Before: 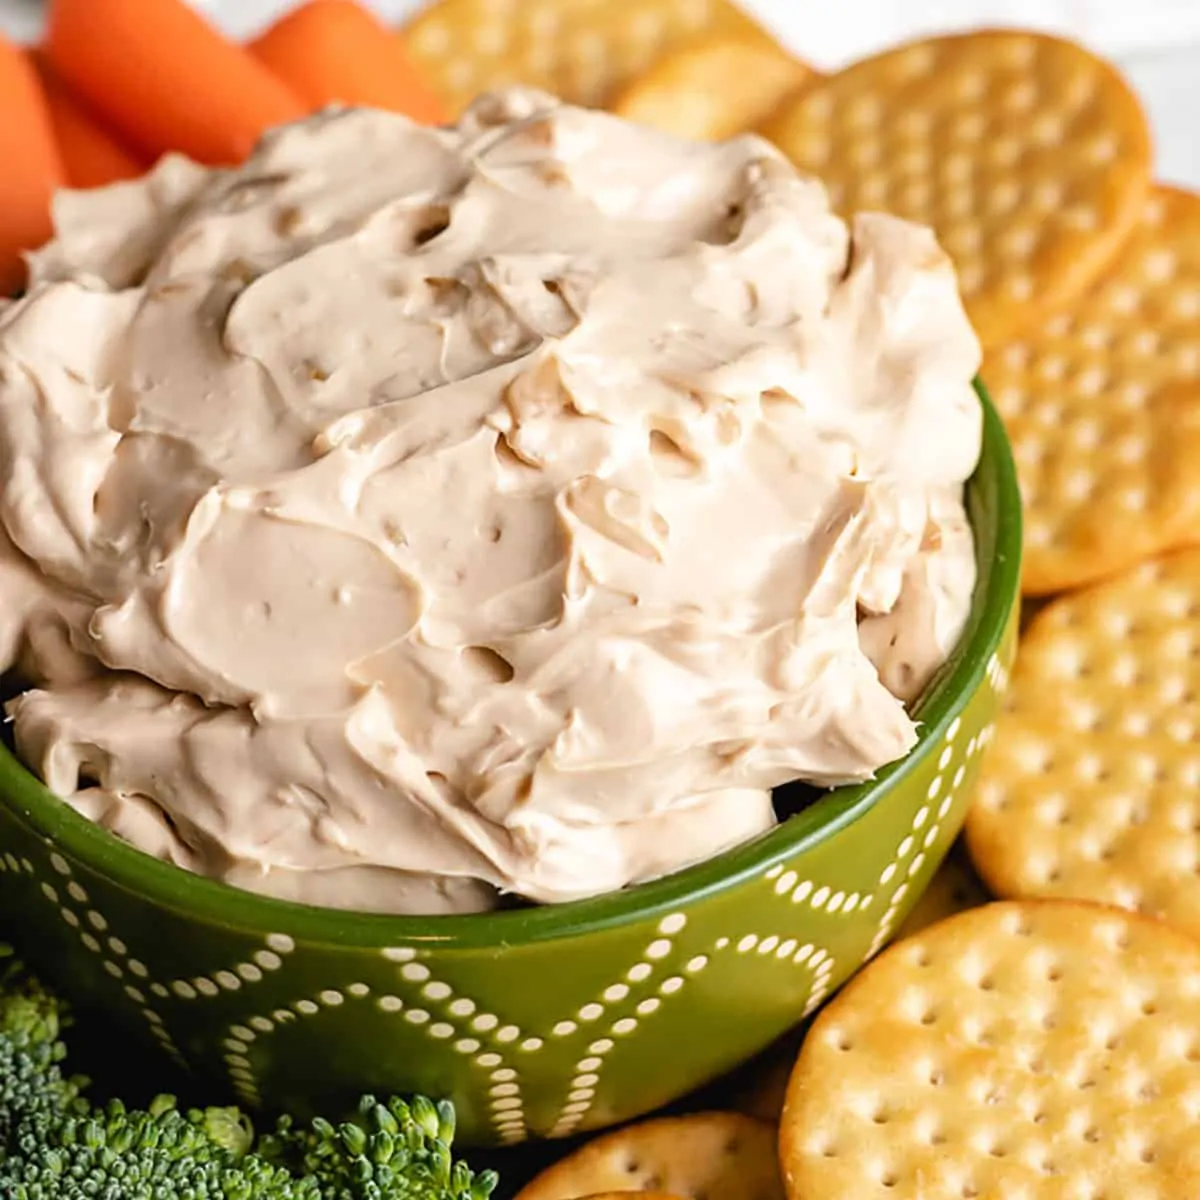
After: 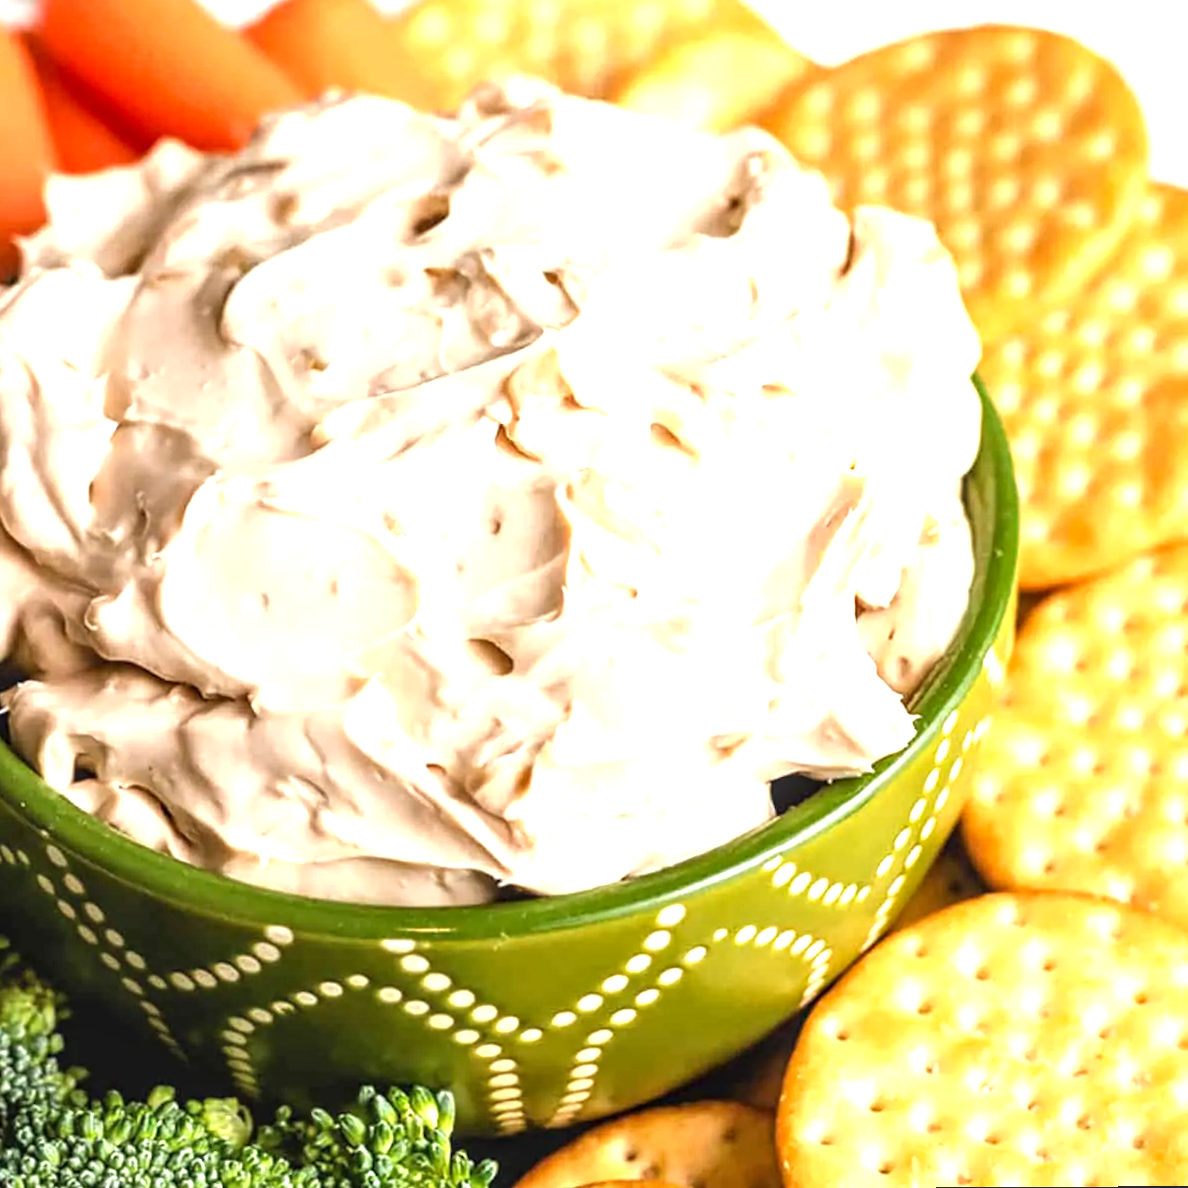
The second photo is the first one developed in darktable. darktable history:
local contrast: on, module defaults
rotate and perspective: rotation 0.174°, lens shift (vertical) 0.013, lens shift (horizontal) 0.019, shear 0.001, automatic cropping original format, crop left 0.007, crop right 0.991, crop top 0.016, crop bottom 0.997
exposure: exposure 1.061 EV, compensate highlight preservation false
